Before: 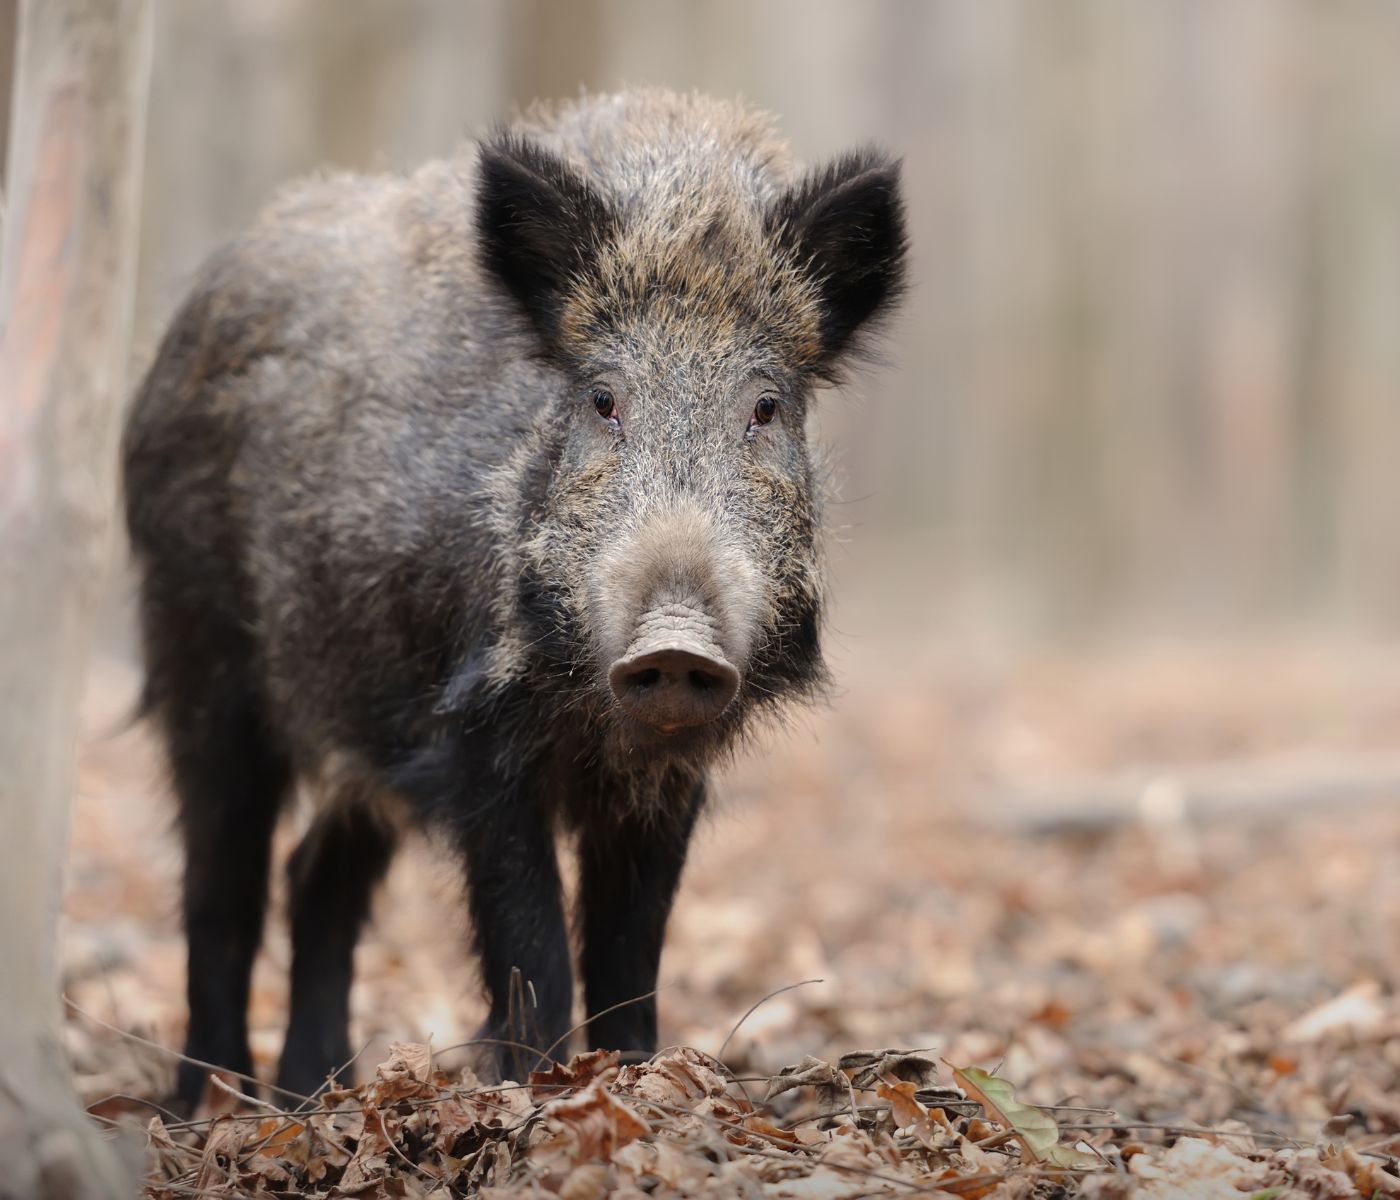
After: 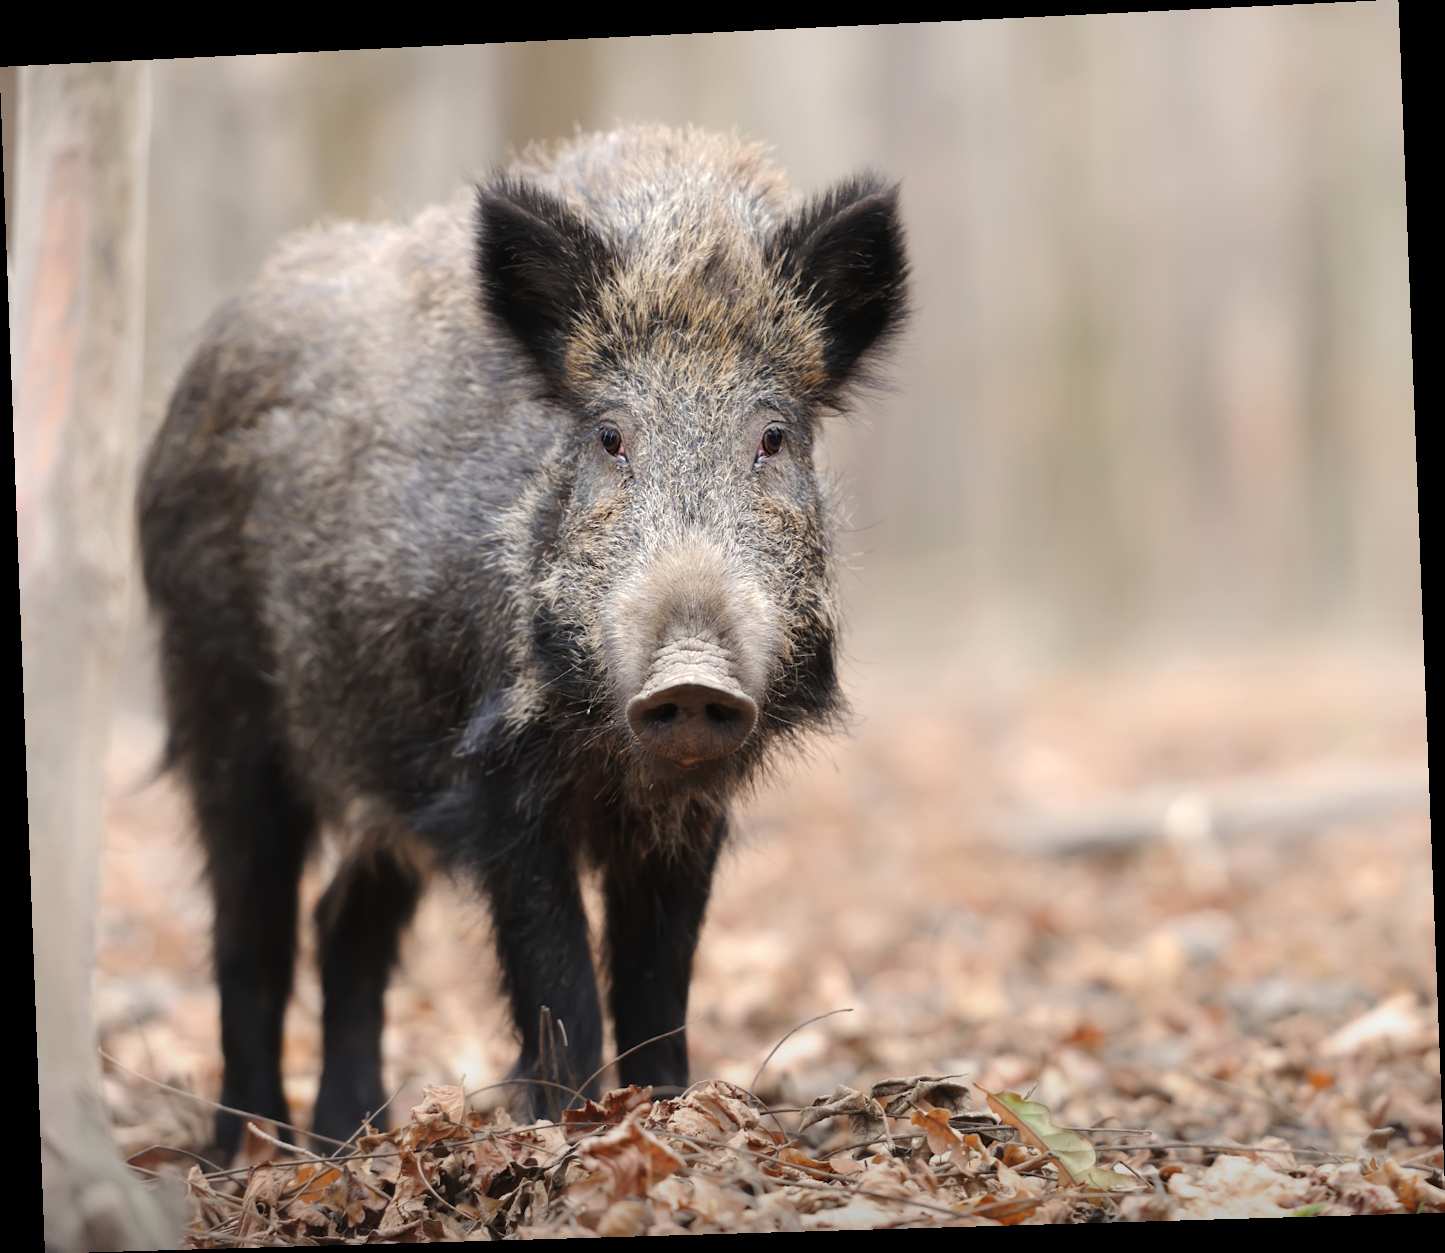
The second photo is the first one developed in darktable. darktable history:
rotate and perspective: rotation -2.22°, lens shift (horizontal) -0.022, automatic cropping off
exposure: black level correction 0, exposure 0.3 EV, compensate highlight preservation false
